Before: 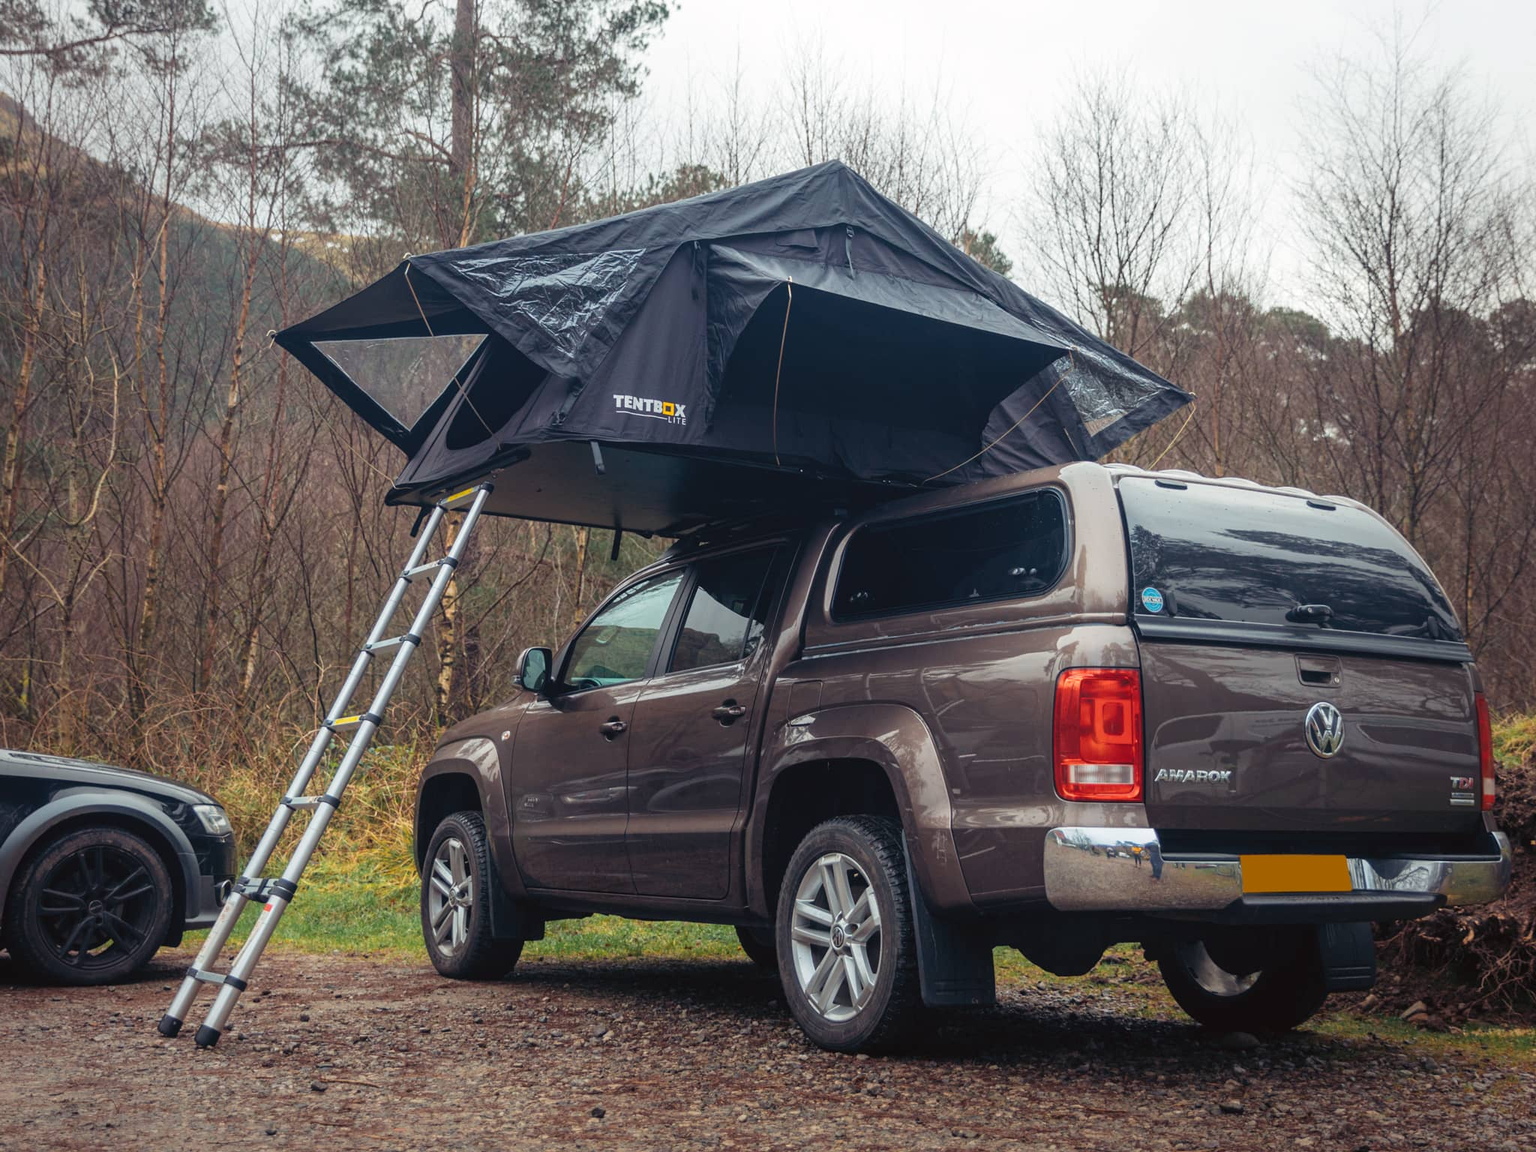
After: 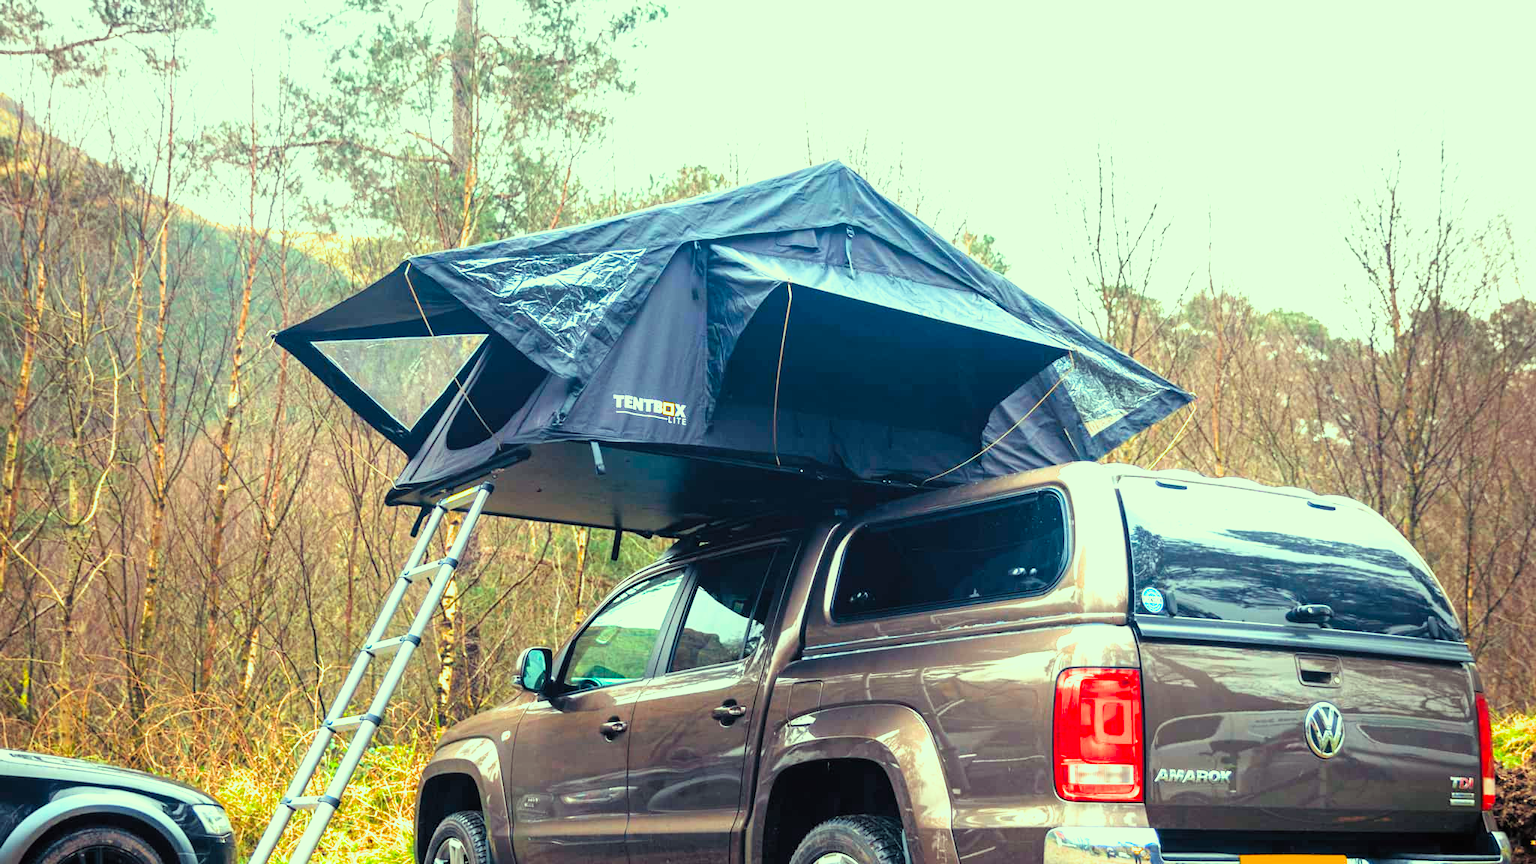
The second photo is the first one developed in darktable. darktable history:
color correction: highlights a* -10.94, highlights b* 9.94, saturation 1.71
crop: bottom 24.979%
filmic rgb: black relative exposure -6.31 EV, white relative exposure 2.8 EV, target black luminance 0%, hardness 4.65, latitude 68.14%, contrast 1.276, shadows ↔ highlights balance -3.19%
exposure: black level correction 0, exposure 1.599 EV, compensate exposure bias true, compensate highlight preservation false
